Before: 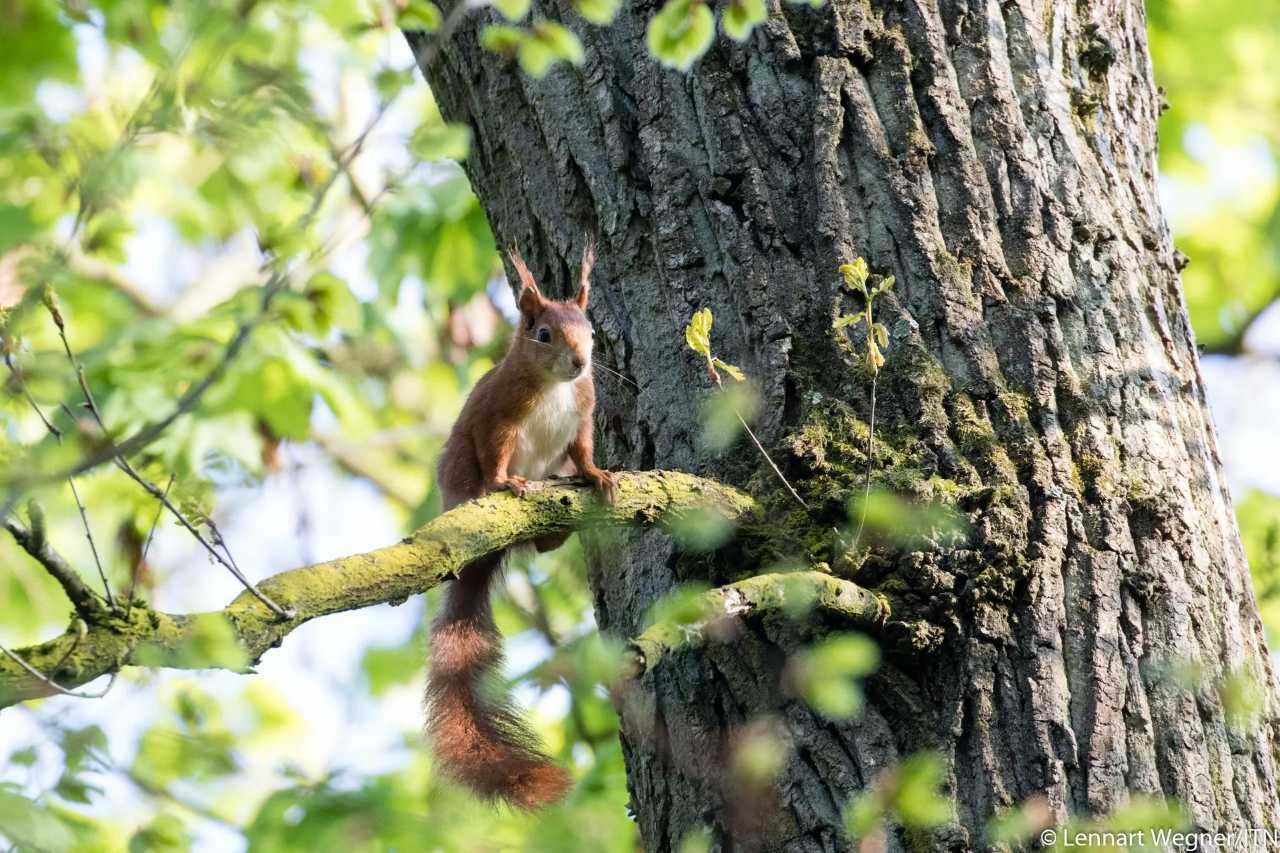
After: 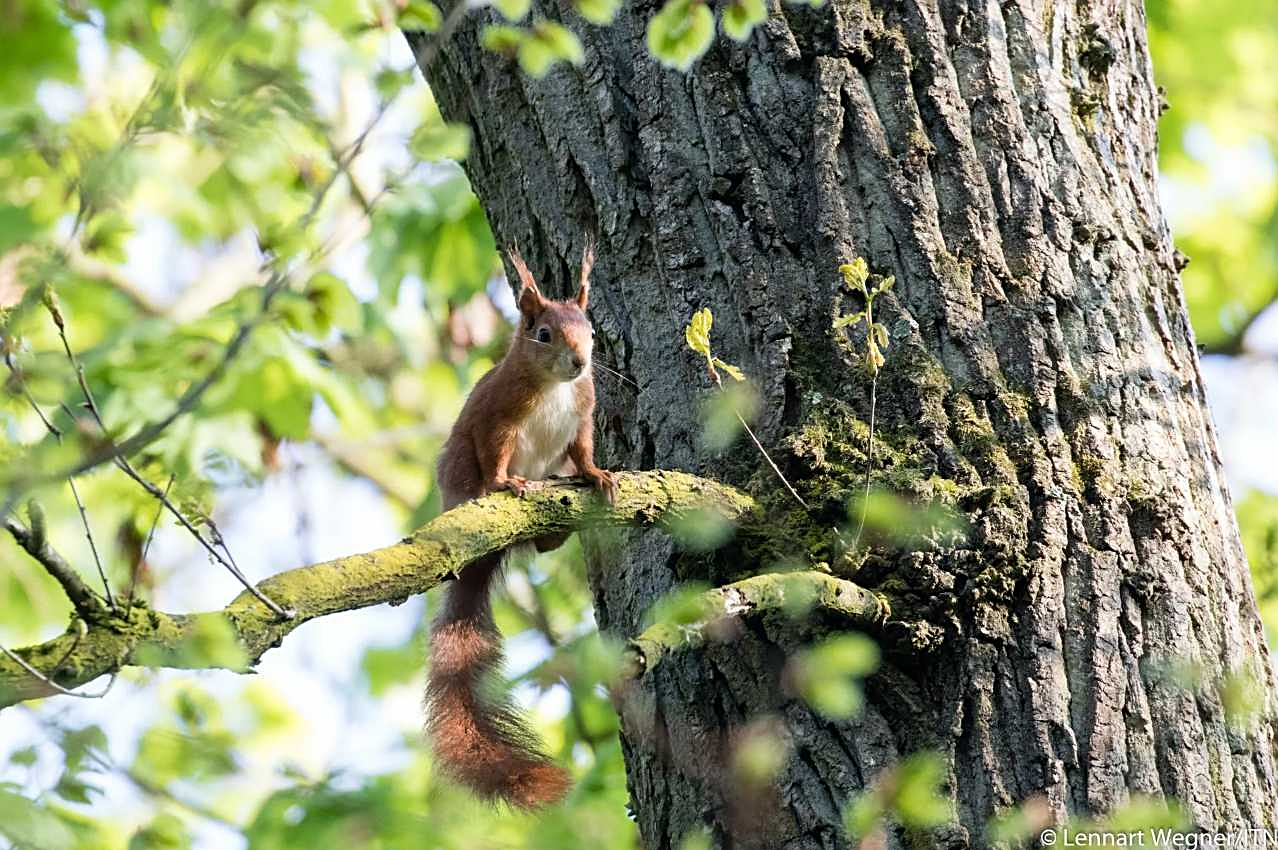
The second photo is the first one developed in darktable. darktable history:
white balance: emerald 1
crop: top 0.05%, bottom 0.098%
sharpen: on, module defaults
